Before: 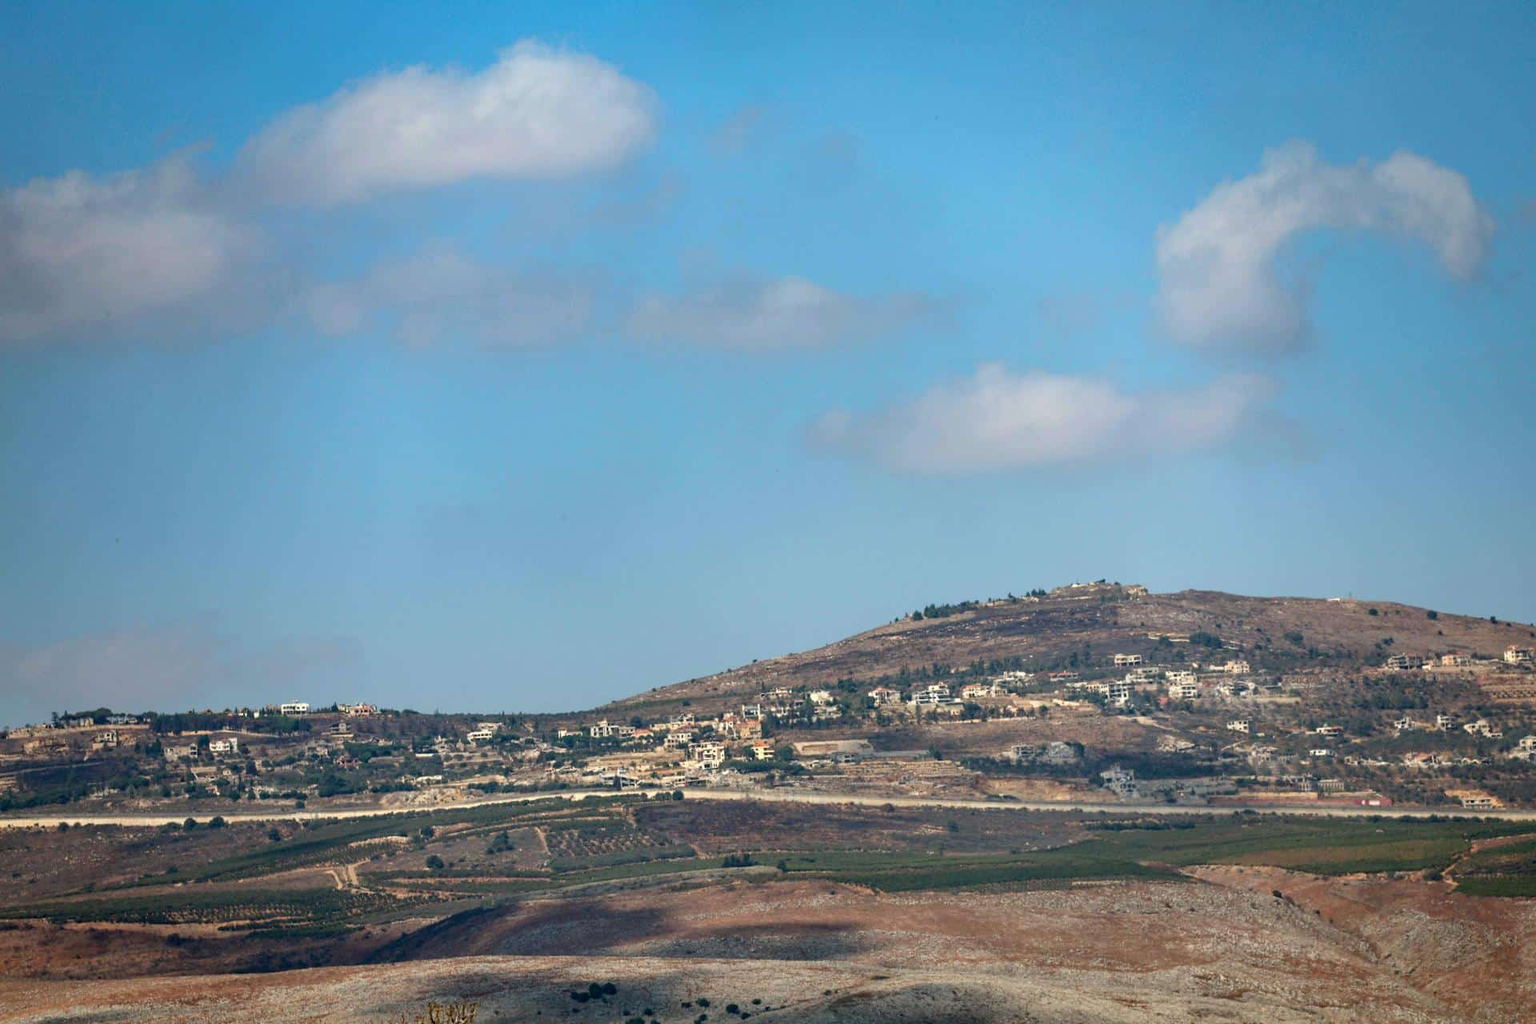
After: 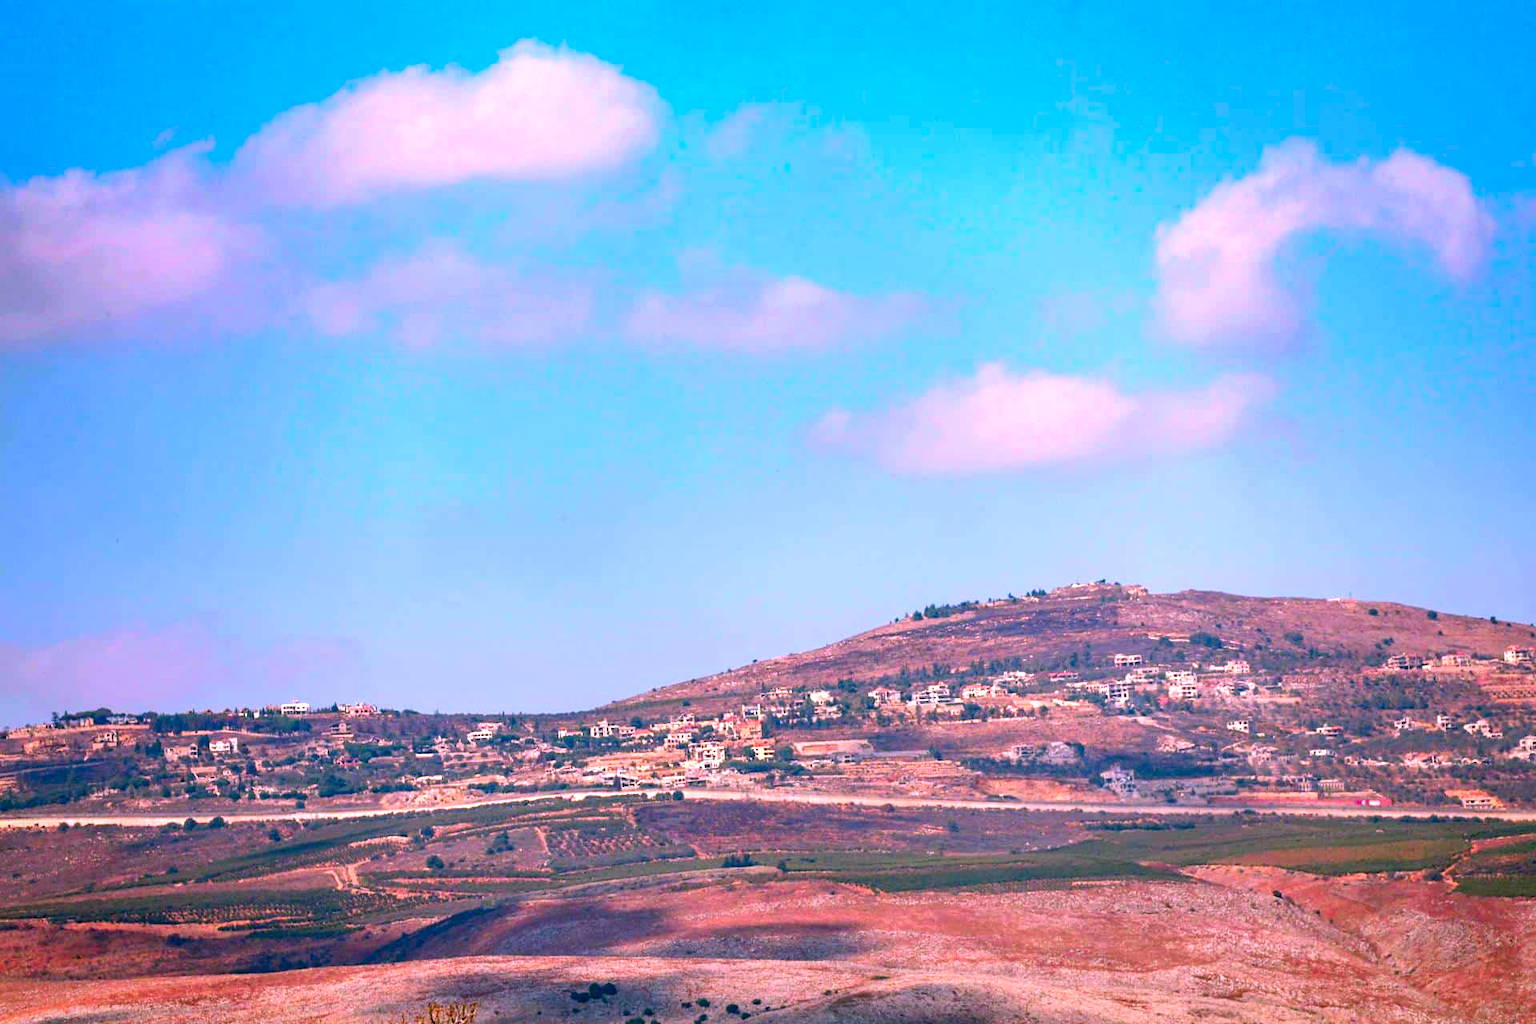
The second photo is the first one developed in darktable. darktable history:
color correction: highlights a* 19.17, highlights b* -11.8, saturation 1.7
exposure: black level correction 0, exposure 0.696 EV, compensate exposure bias true, compensate highlight preservation false
